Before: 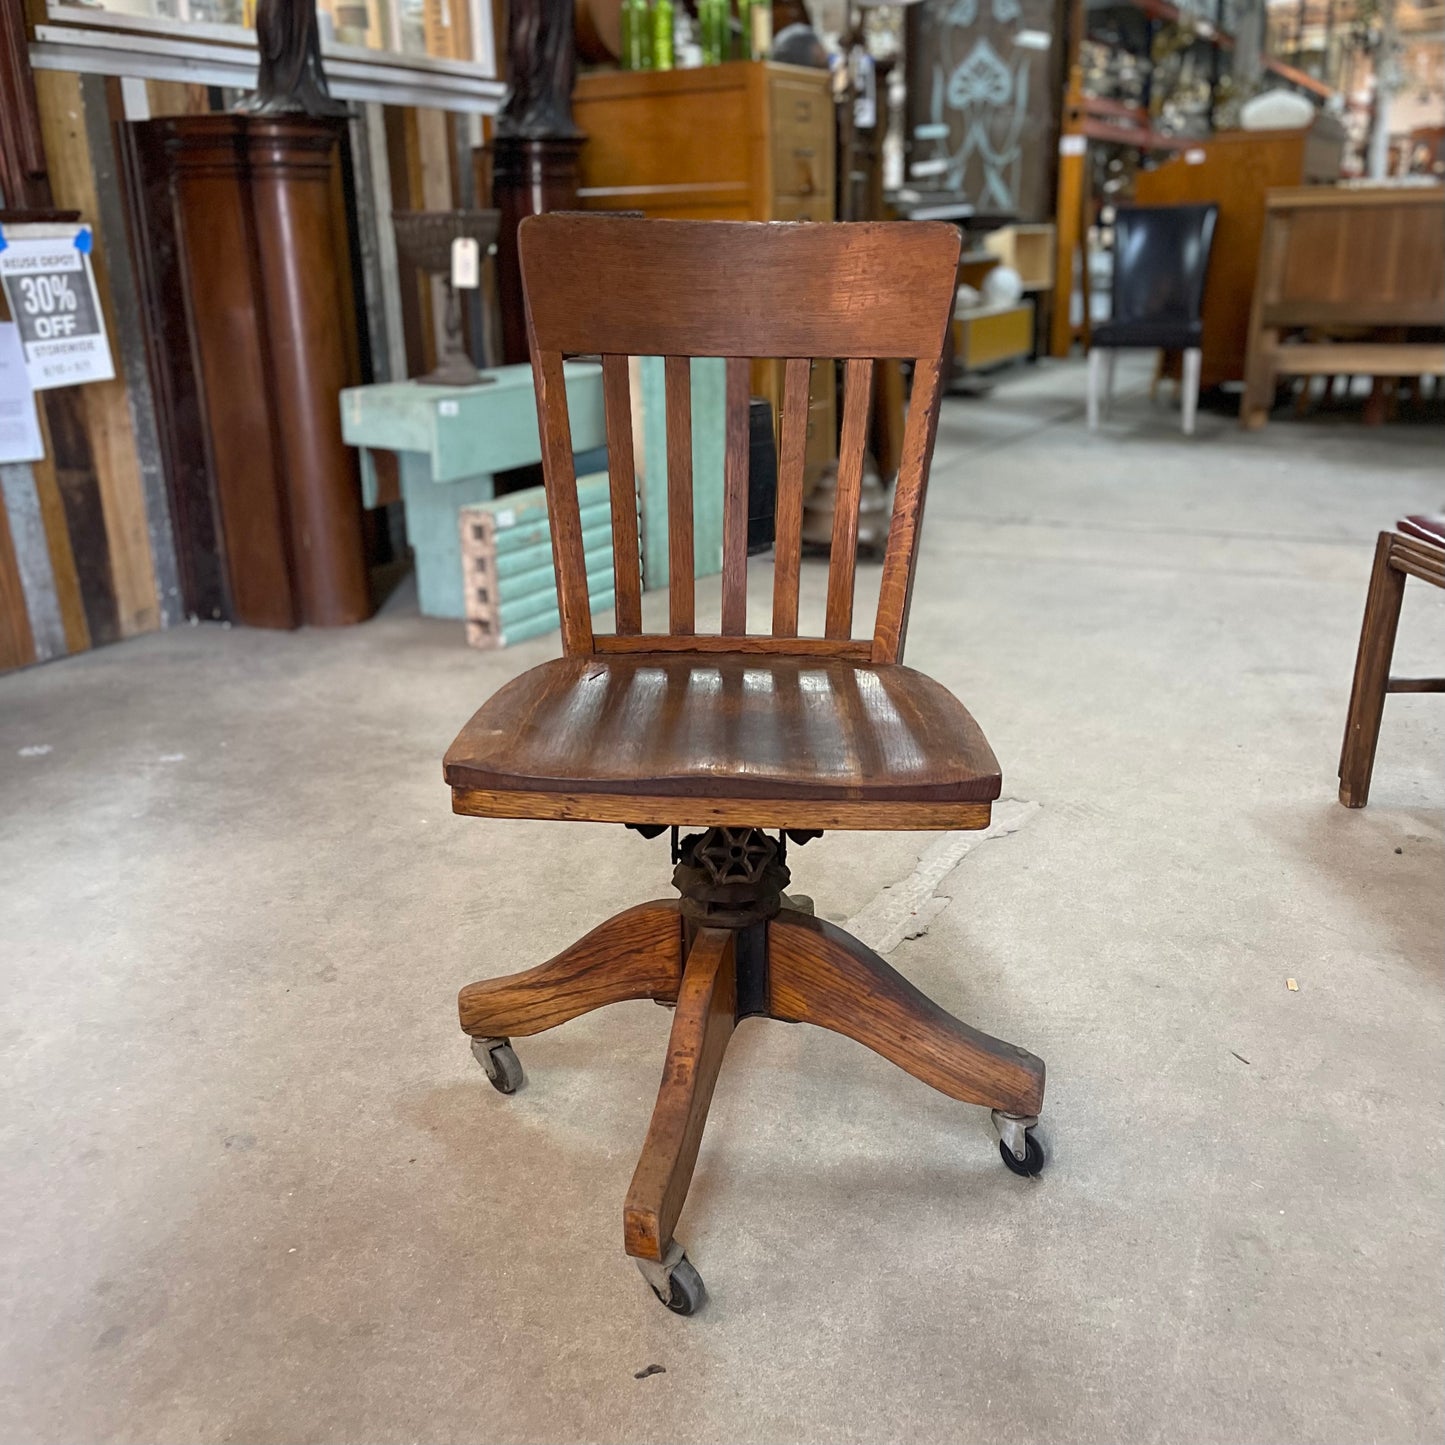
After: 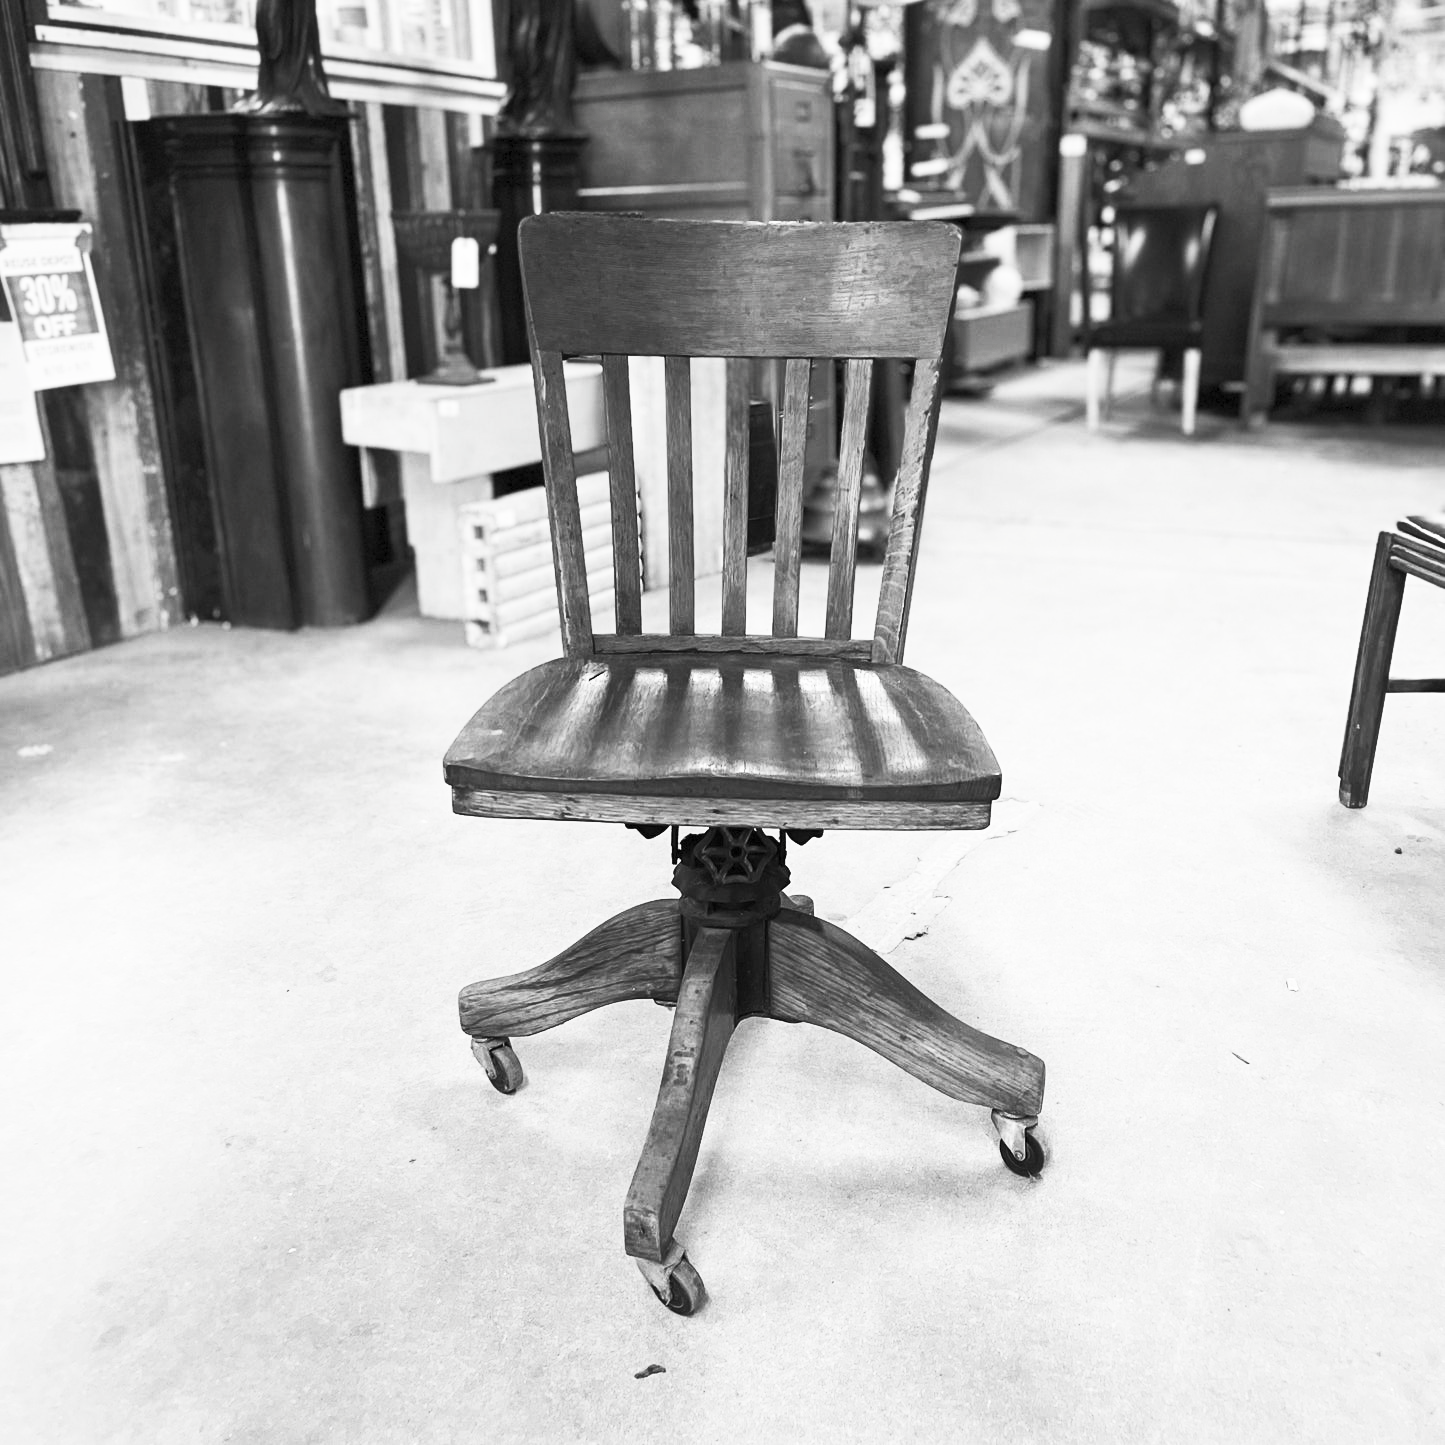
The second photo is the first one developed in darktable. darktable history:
contrast brightness saturation: contrast 0.54, brightness 0.468, saturation -0.995
